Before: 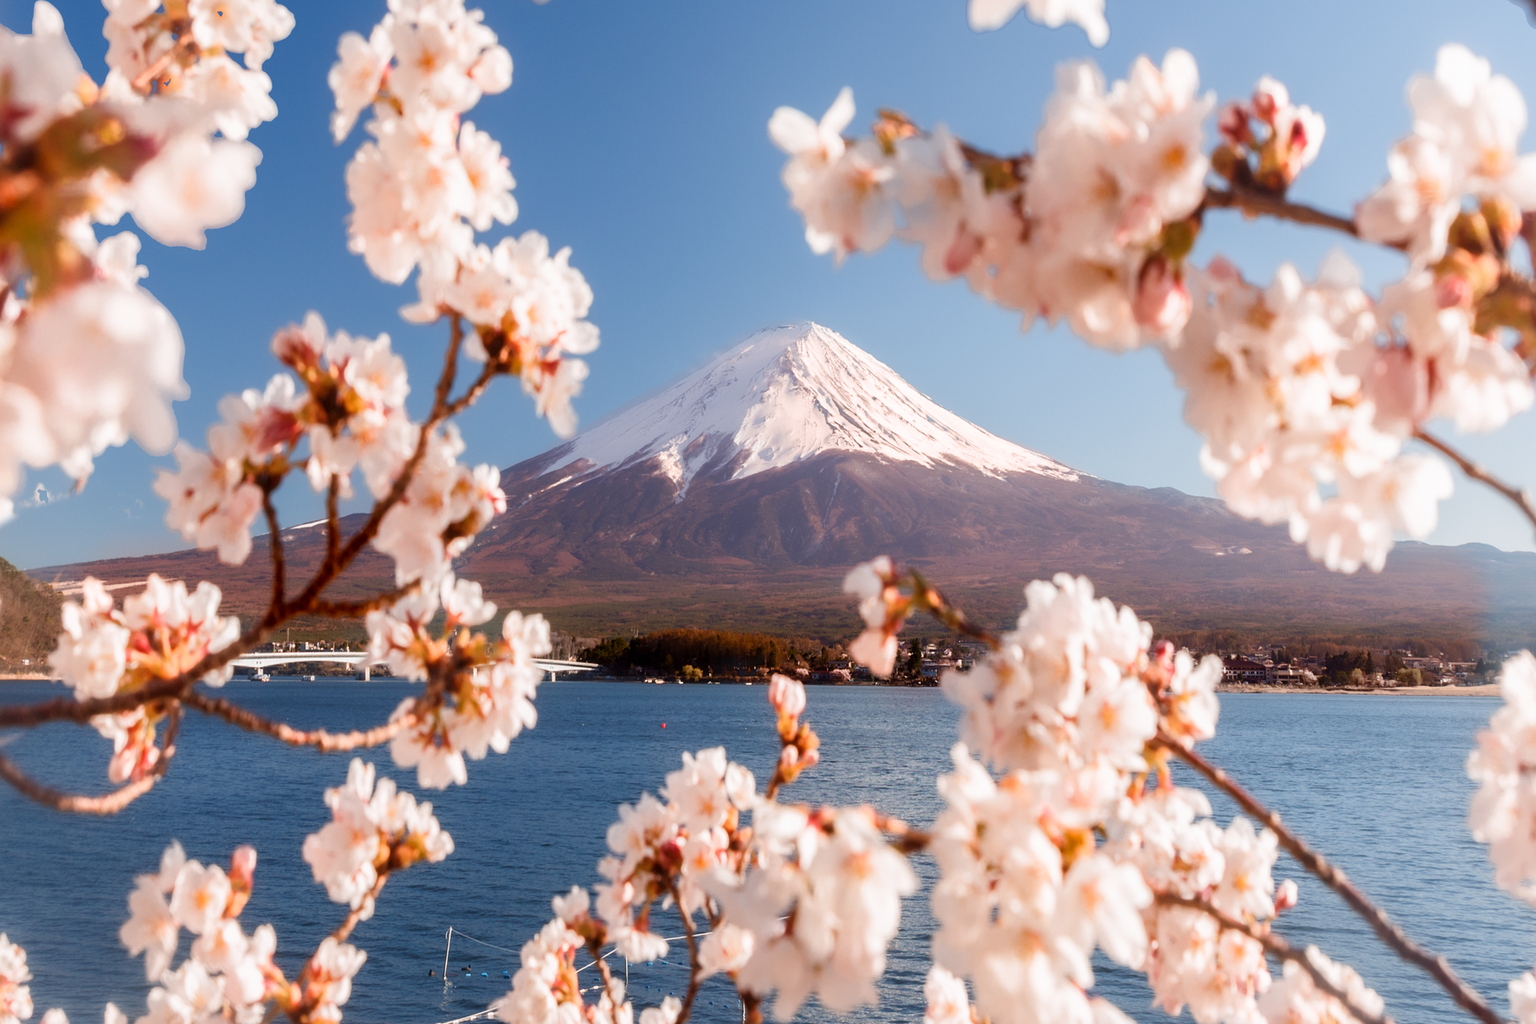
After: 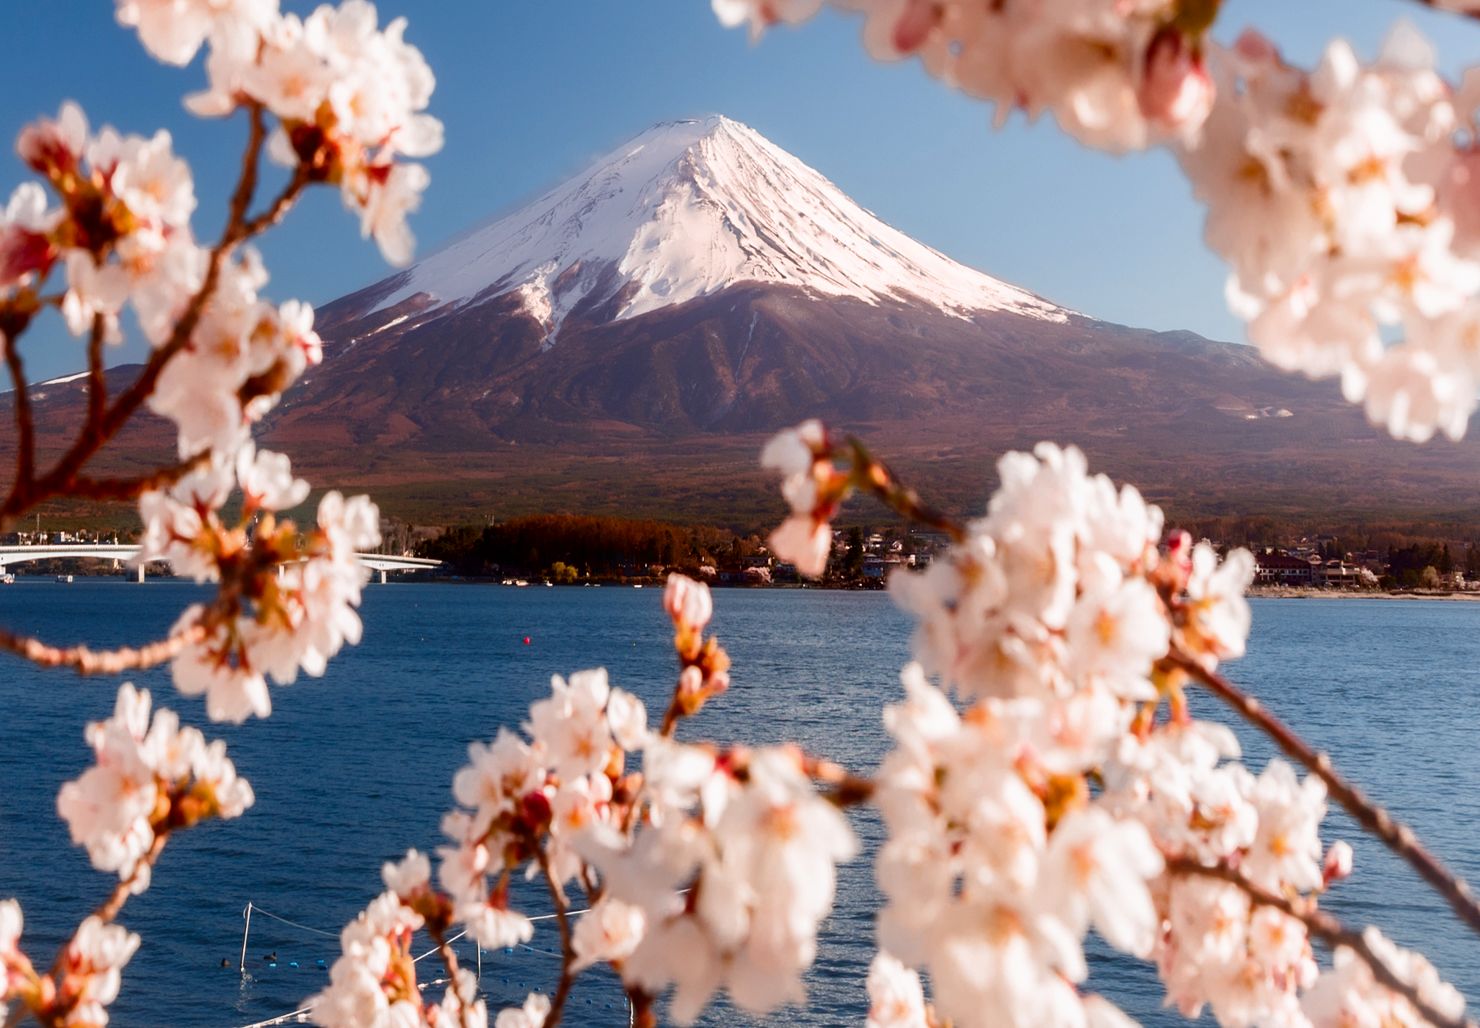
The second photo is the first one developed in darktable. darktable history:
crop: left 16.871%, top 22.857%, right 9.116%
contrast brightness saturation: contrast 0.07, brightness -0.14, saturation 0.11
